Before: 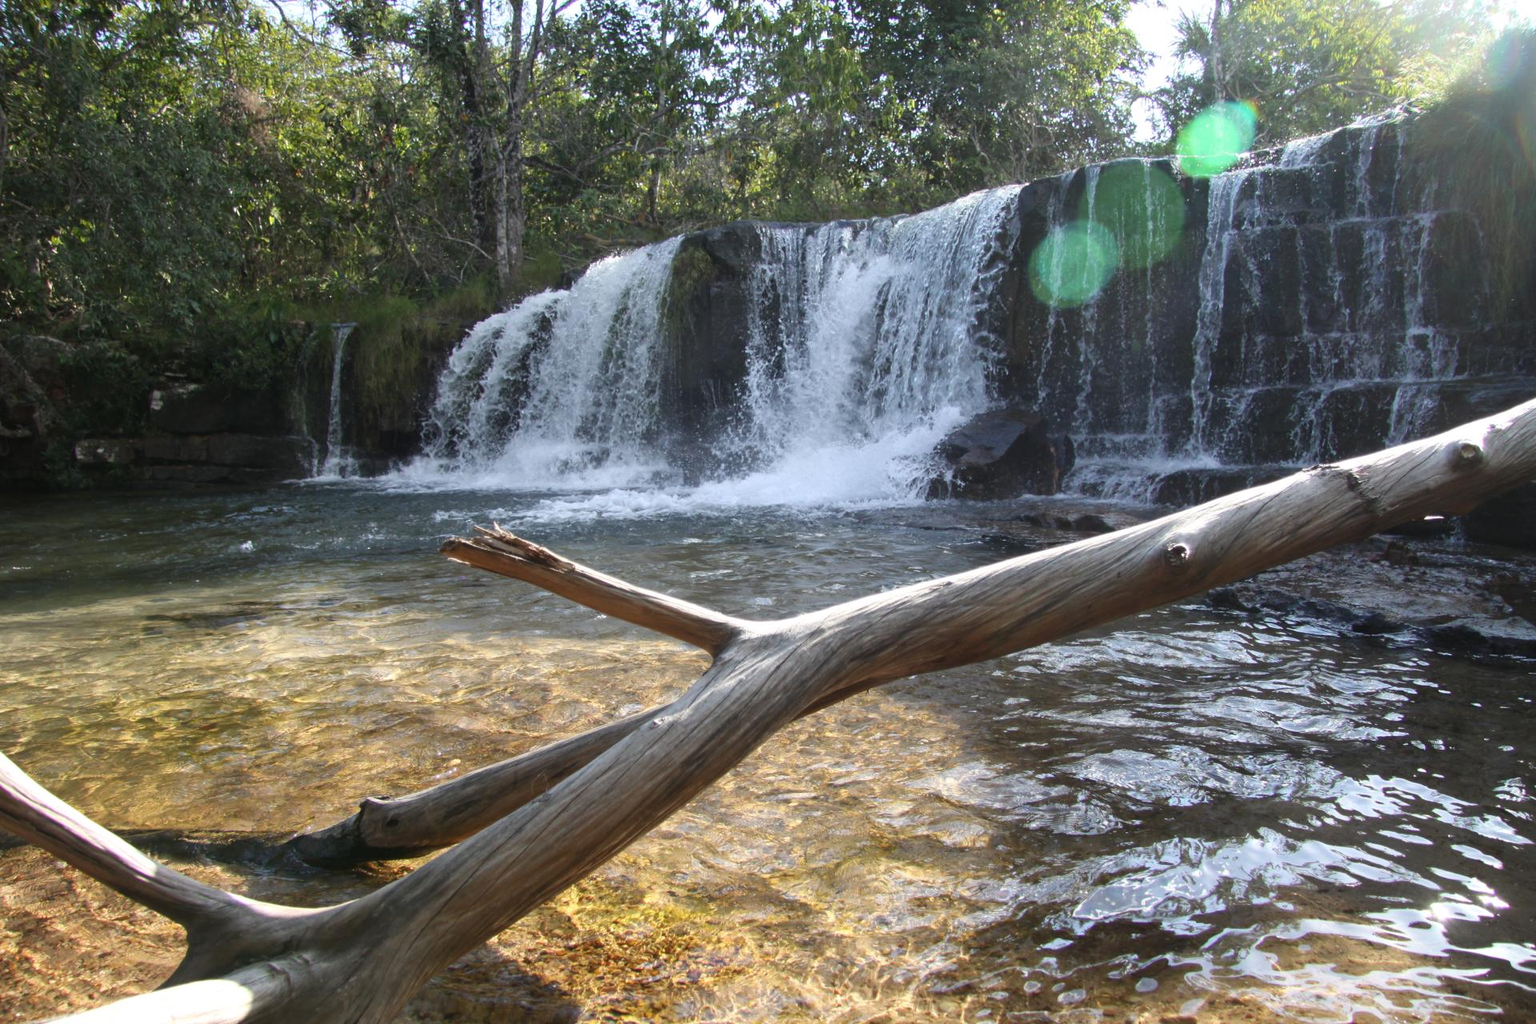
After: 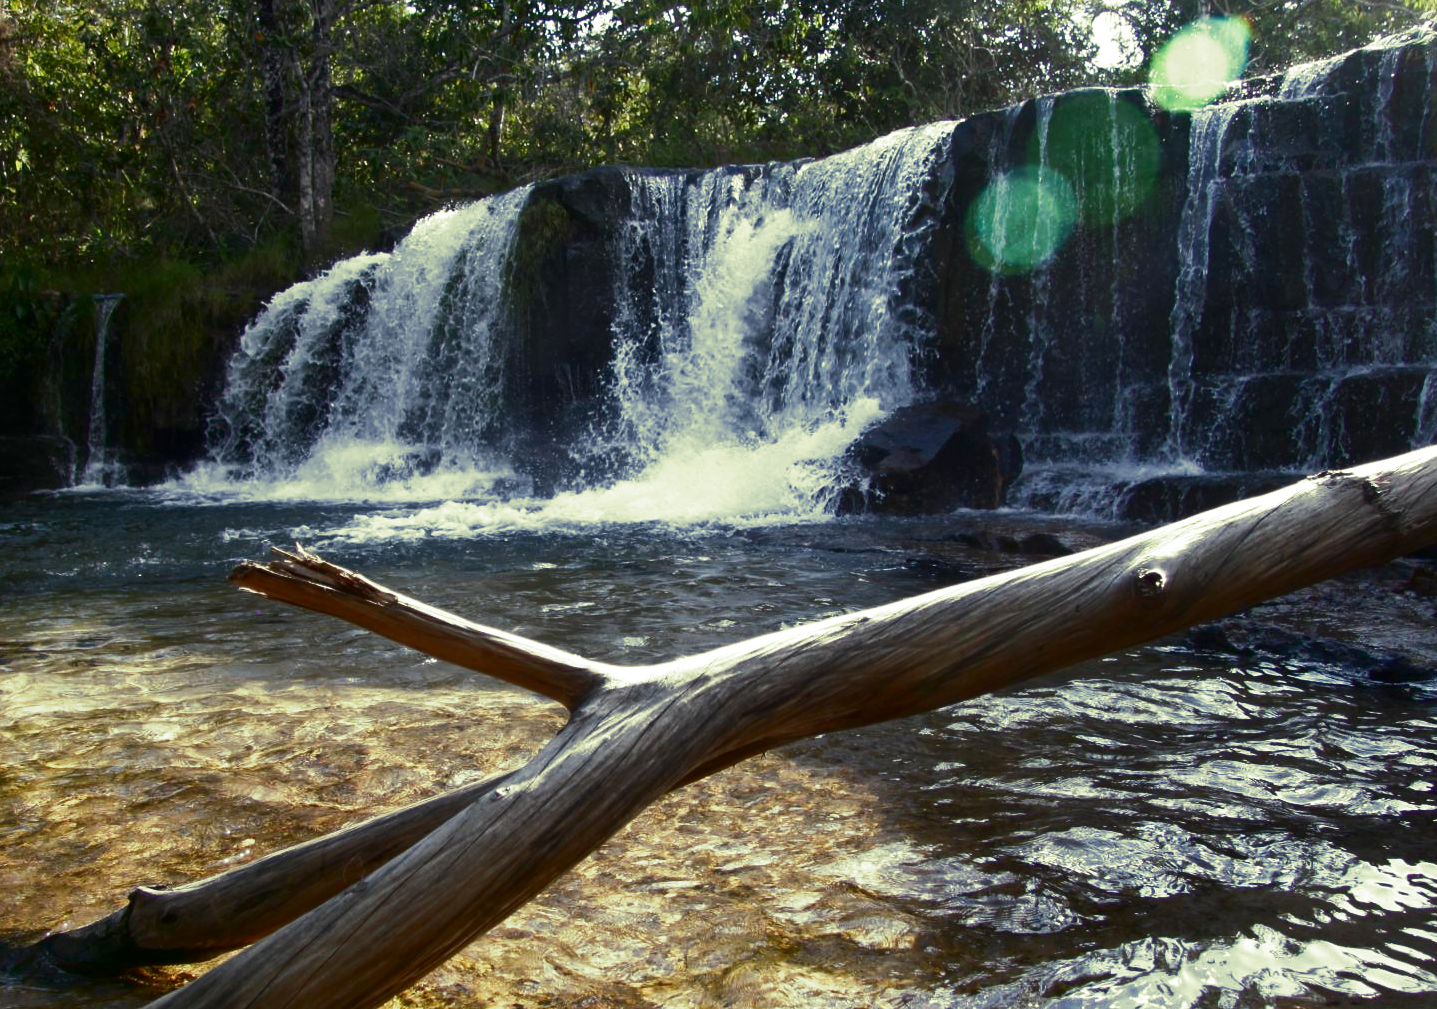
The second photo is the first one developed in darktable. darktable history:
rgb curve: curves: ch0 [(0, 0) (0.053, 0.068) (0.122, 0.128) (1, 1)]
contrast brightness saturation: contrast 0.19, brightness -0.24, saturation 0.11
crop: left 16.768%, top 8.653%, right 8.362%, bottom 12.485%
tone equalizer: on, module defaults
split-toning: shadows › hue 290.82°, shadows › saturation 0.34, highlights › saturation 0.38, balance 0, compress 50%
